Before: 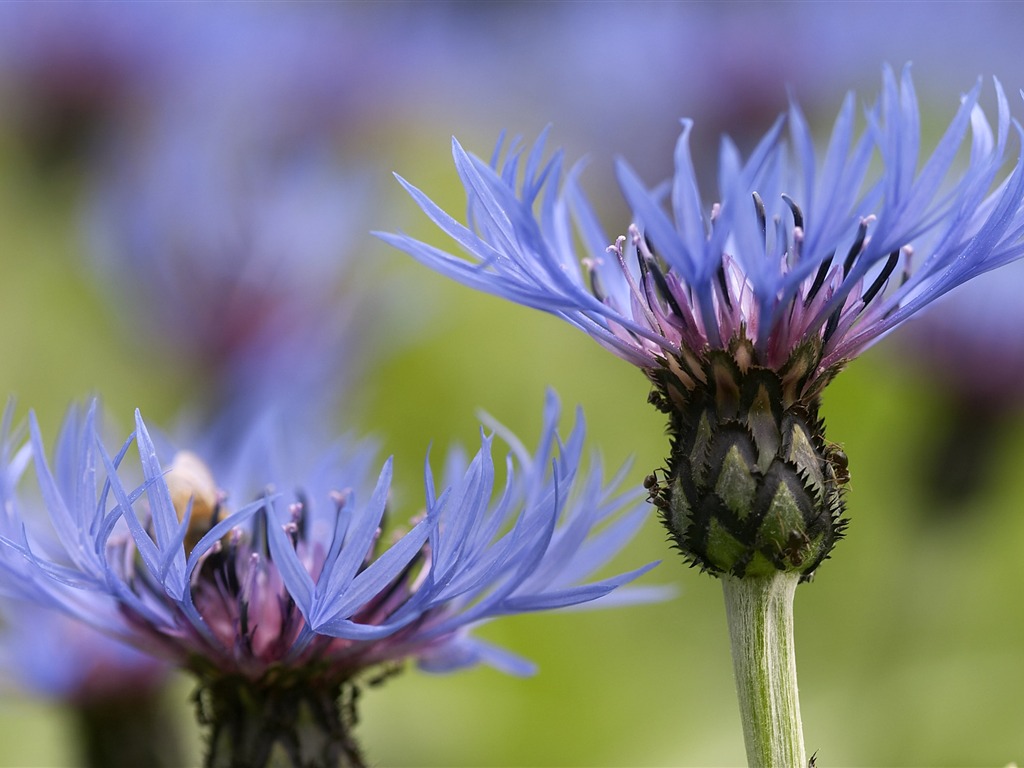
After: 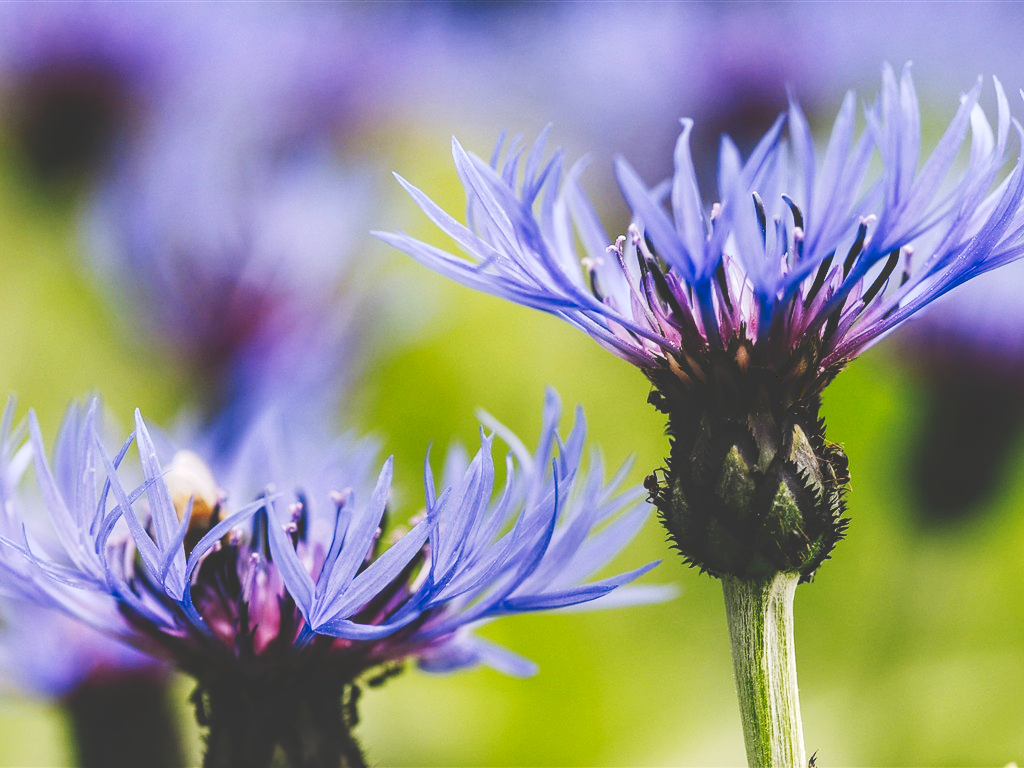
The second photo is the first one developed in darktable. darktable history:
tone curve: curves: ch0 [(0, 0) (0.003, 0.231) (0.011, 0.231) (0.025, 0.231) (0.044, 0.231) (0.069, 0.231) (0.1, 0.234) (0.136, 0.239) (0.177, 0.243) (0.224, 0.247) (0.277, 0.265) (0.335, 0.311) (0.399, 0.389) (0.468, 0.507) (0.543, 0.634) (0.623, 0.74) (0.709, 0.83) (0.801, 0.889) (0.898, 0.93) (1, 1)], preserve colors none
local contrast: on, module defaults
